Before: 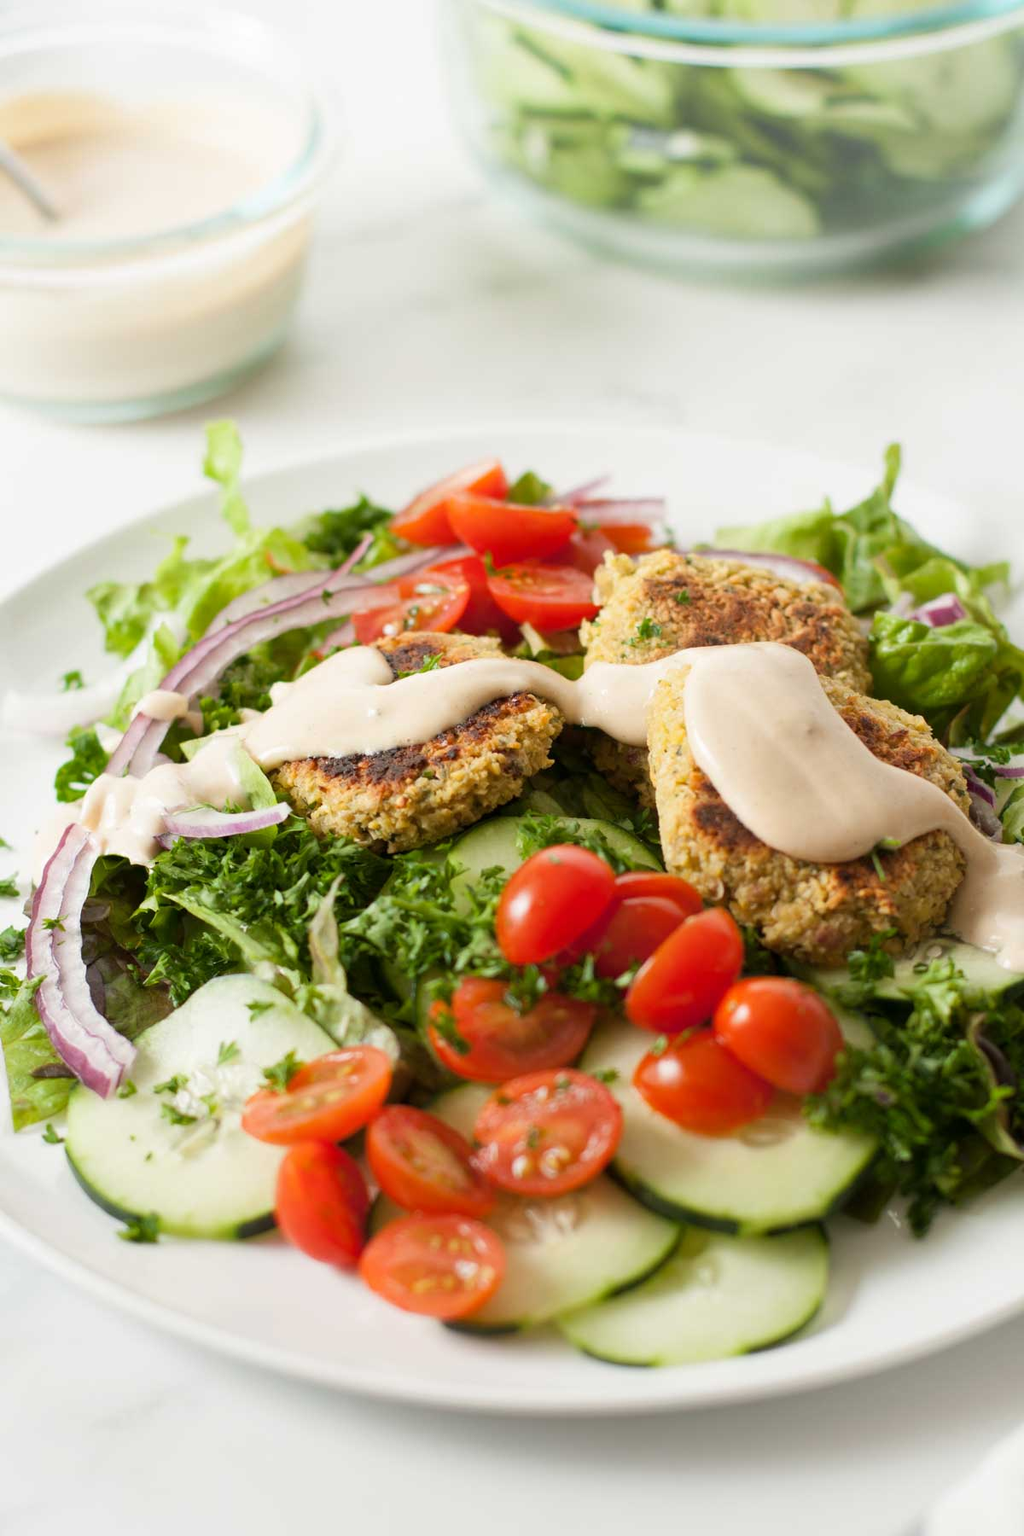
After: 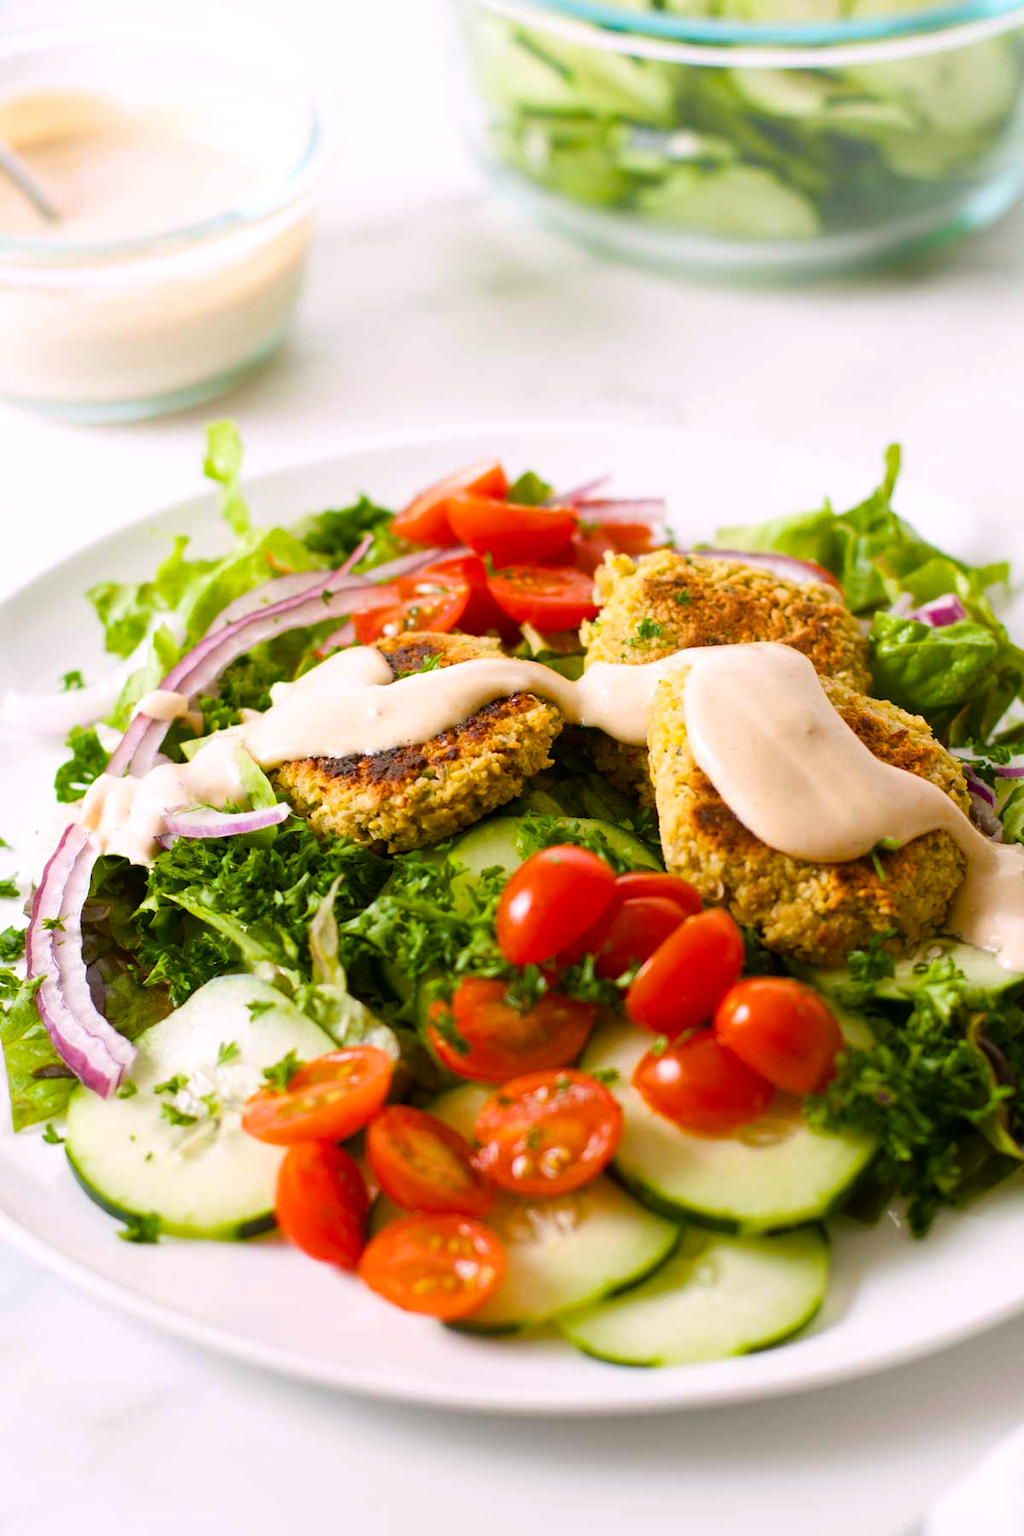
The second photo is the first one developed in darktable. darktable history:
color balance rgb: highlights gain › chroma 2.018%, highlights gain › hue 293.26°, linear chroma grading › shadows 31.516%, linear chroma grading › global chroma -2.207%, linear chroma grading › mid-tones 3.569%, perceptual saturation grading › global saturation 25.847%, global vibrance 25.978%, contrast 6.879%
